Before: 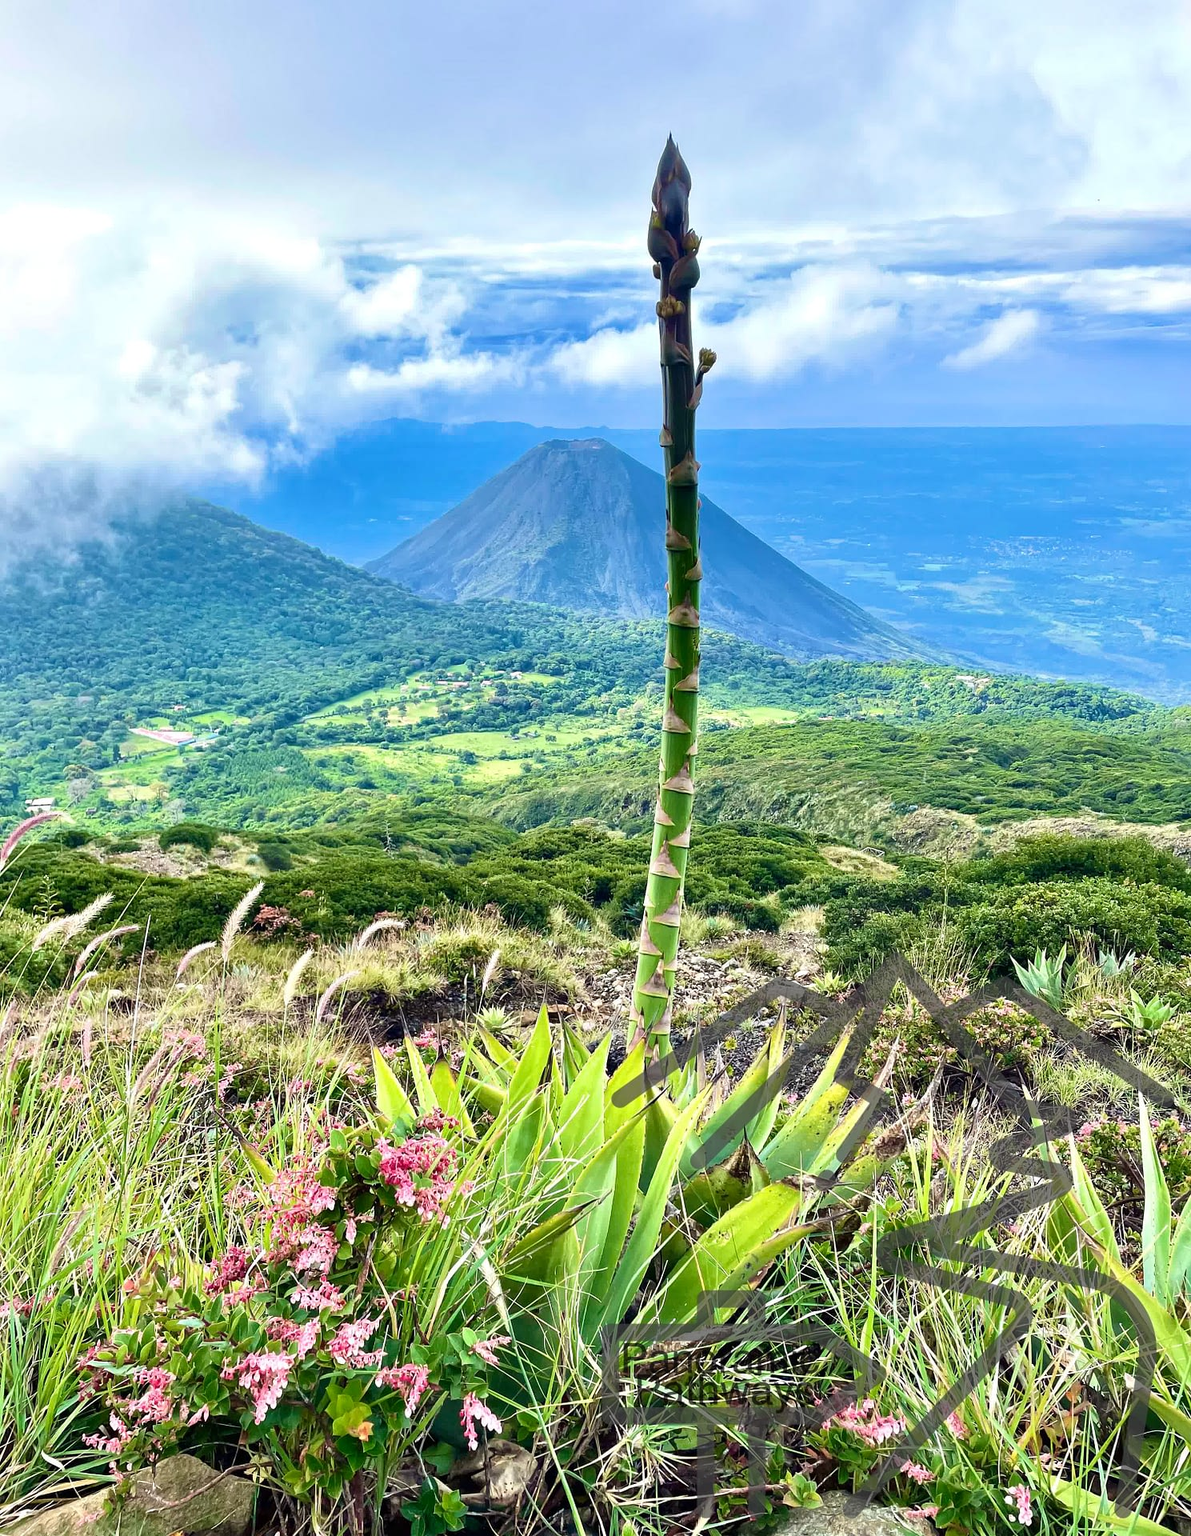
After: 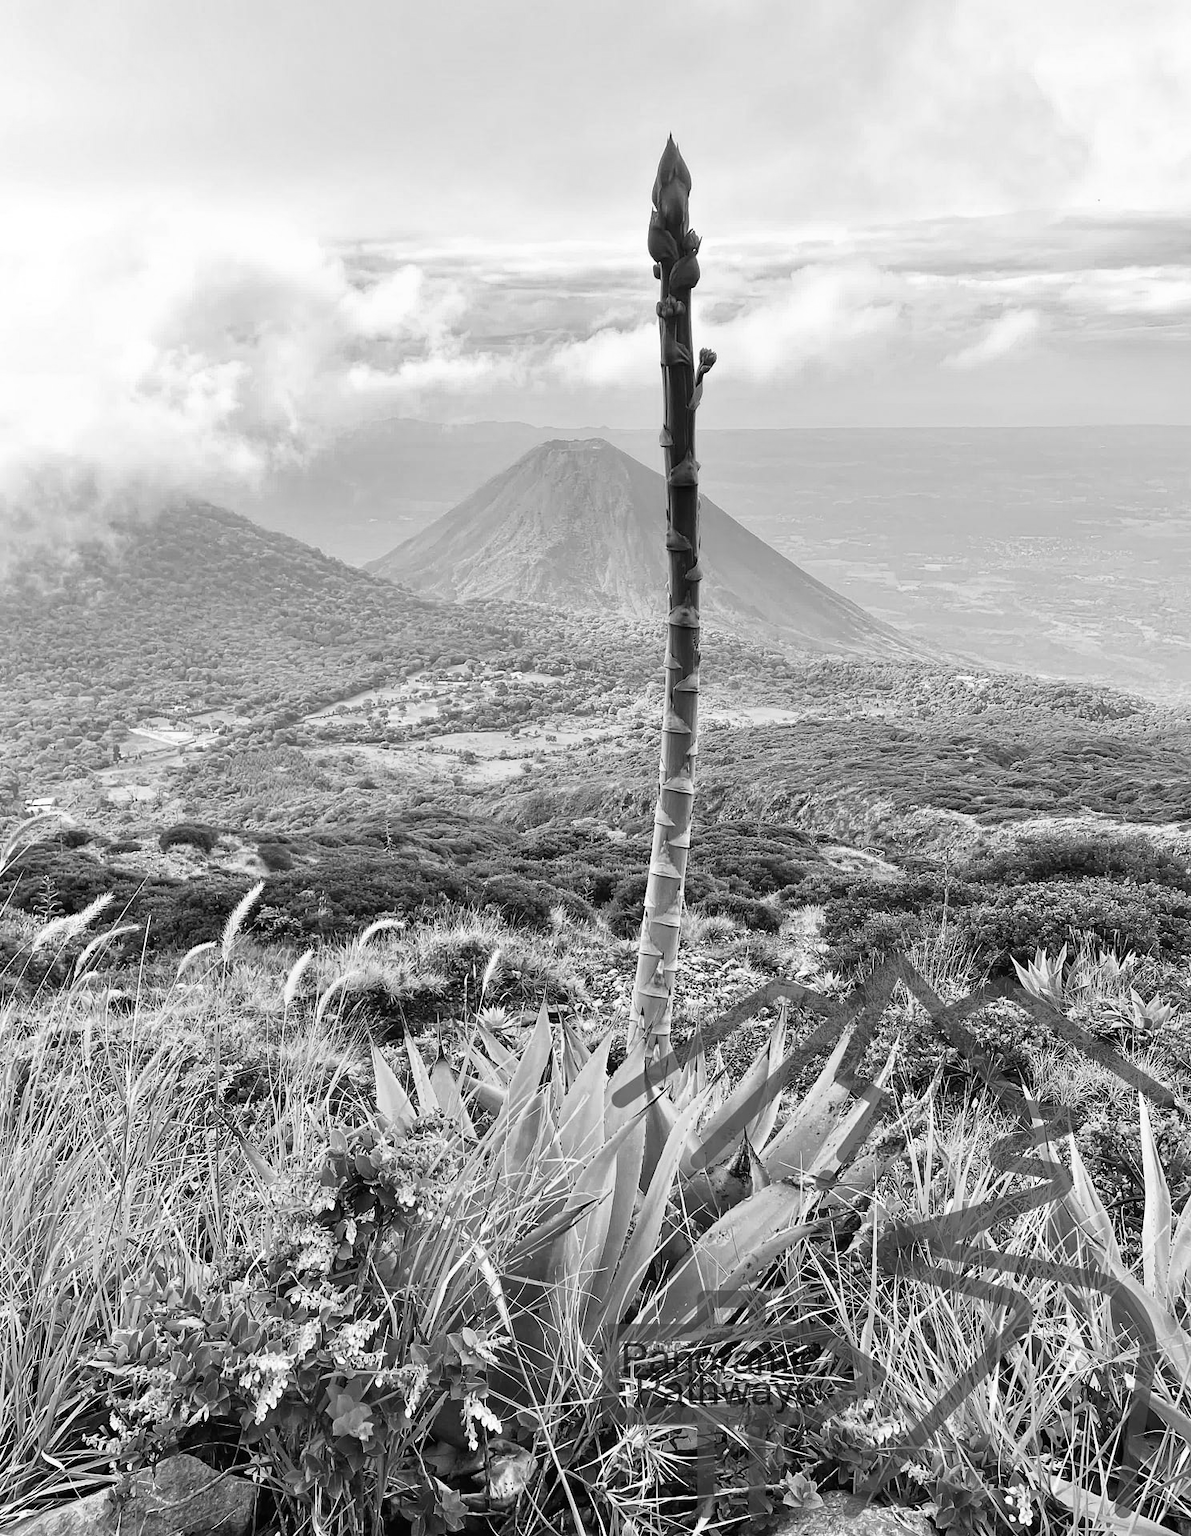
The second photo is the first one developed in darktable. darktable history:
local contrast: mode bilateral grid, contrast 99, coarseness 99, detail 91%, midtone range 0.2
color calibration: output gray [0.21, 0.42, 0.37, 0], x 0.37, y 0.377, temperature 4301.09 K
